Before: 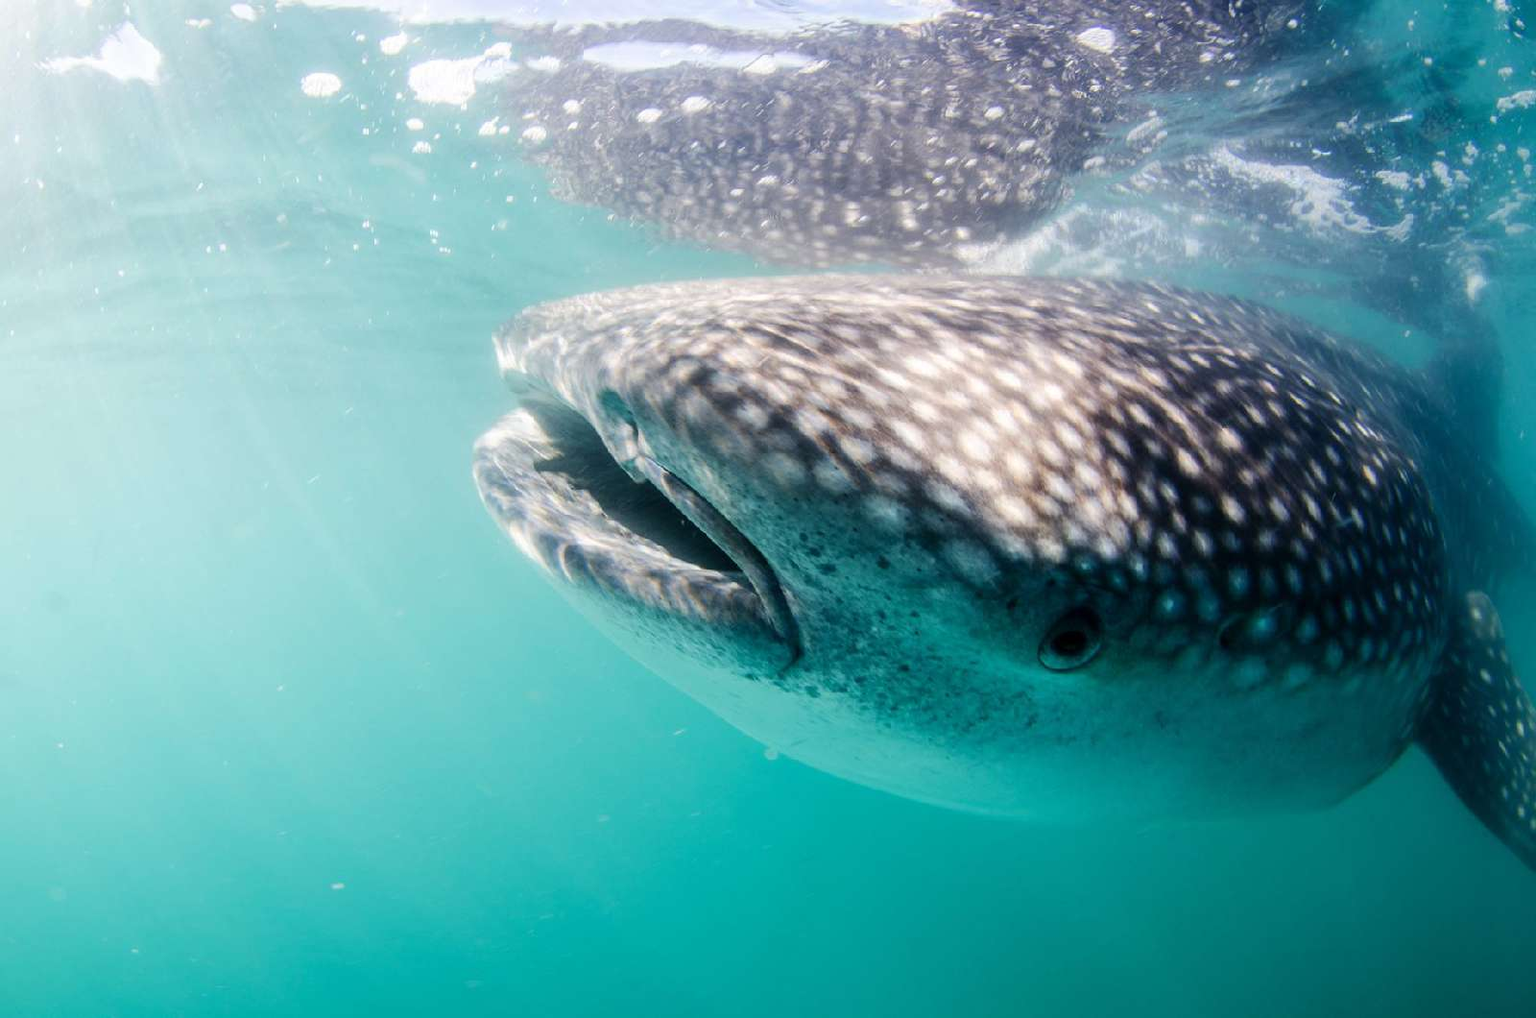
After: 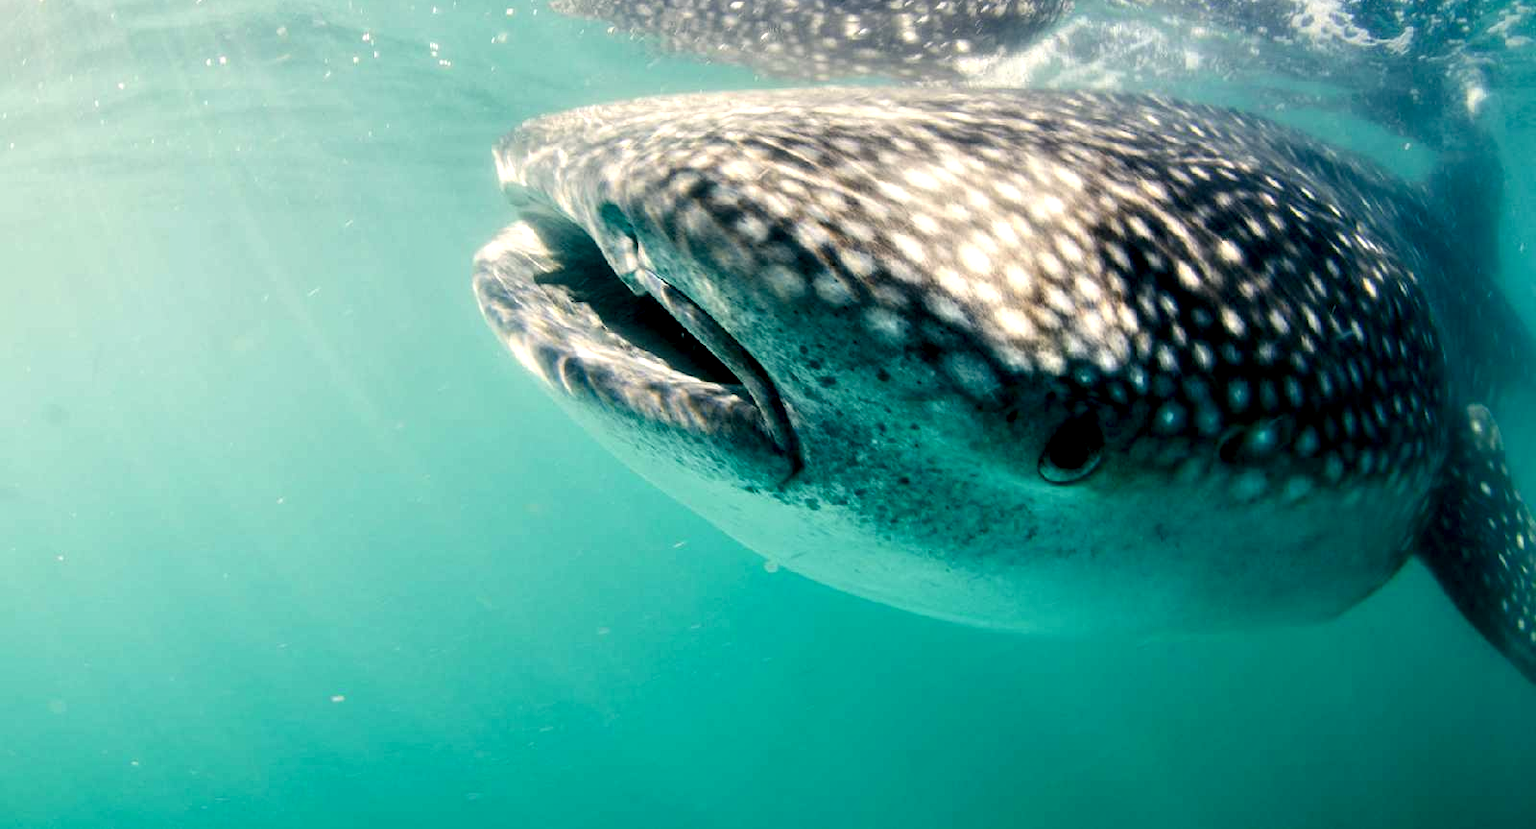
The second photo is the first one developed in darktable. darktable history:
crop and rotate: top 18.407%
color correction: highlights a* -0.622, highlights b* 9.23, shadows a* -9.24, shadows b* 1.12
contrast equalizer: octaves 7, y [[0.6 ×6], [0.55 ×6], [0 ×6], [0 ×6], [0 ×6]]
